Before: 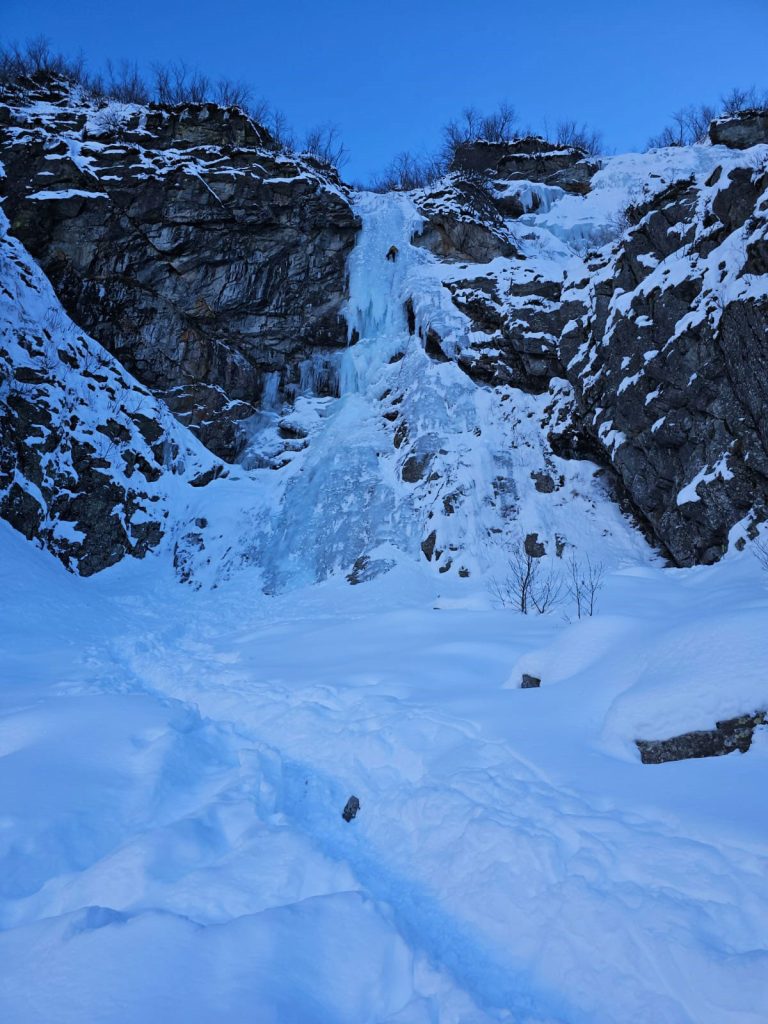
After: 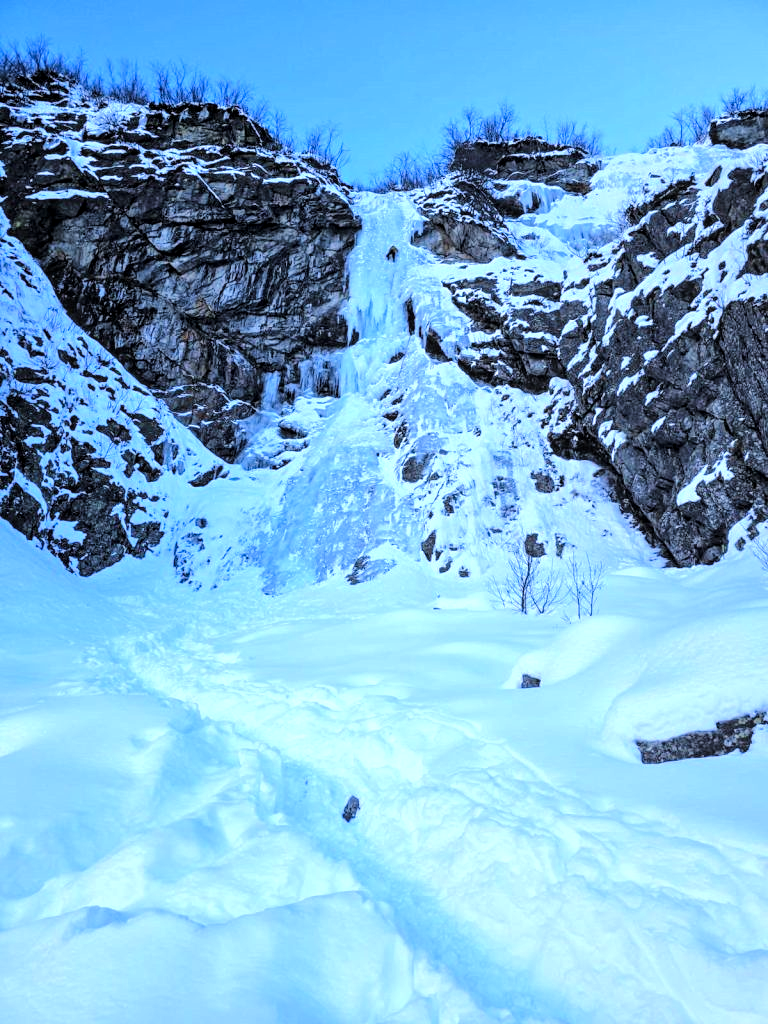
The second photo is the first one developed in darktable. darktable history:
exposure: black level correction 0, exposure 1.173 EV, compensate exposure bias true, compensate highlight preservation false
local contrast: detail 130%
contrast brightness saturation: contrast 0.01, saturation -0.05
tone curve: curves: ch0 [(0, 0) (0.004, 0) (0.133, 0.076) (0.325, 0.362) (0.879, 0.885) (1, 1)], color space Lab, linked channels, preserve colors none
tone equalizer: on, module defaults
